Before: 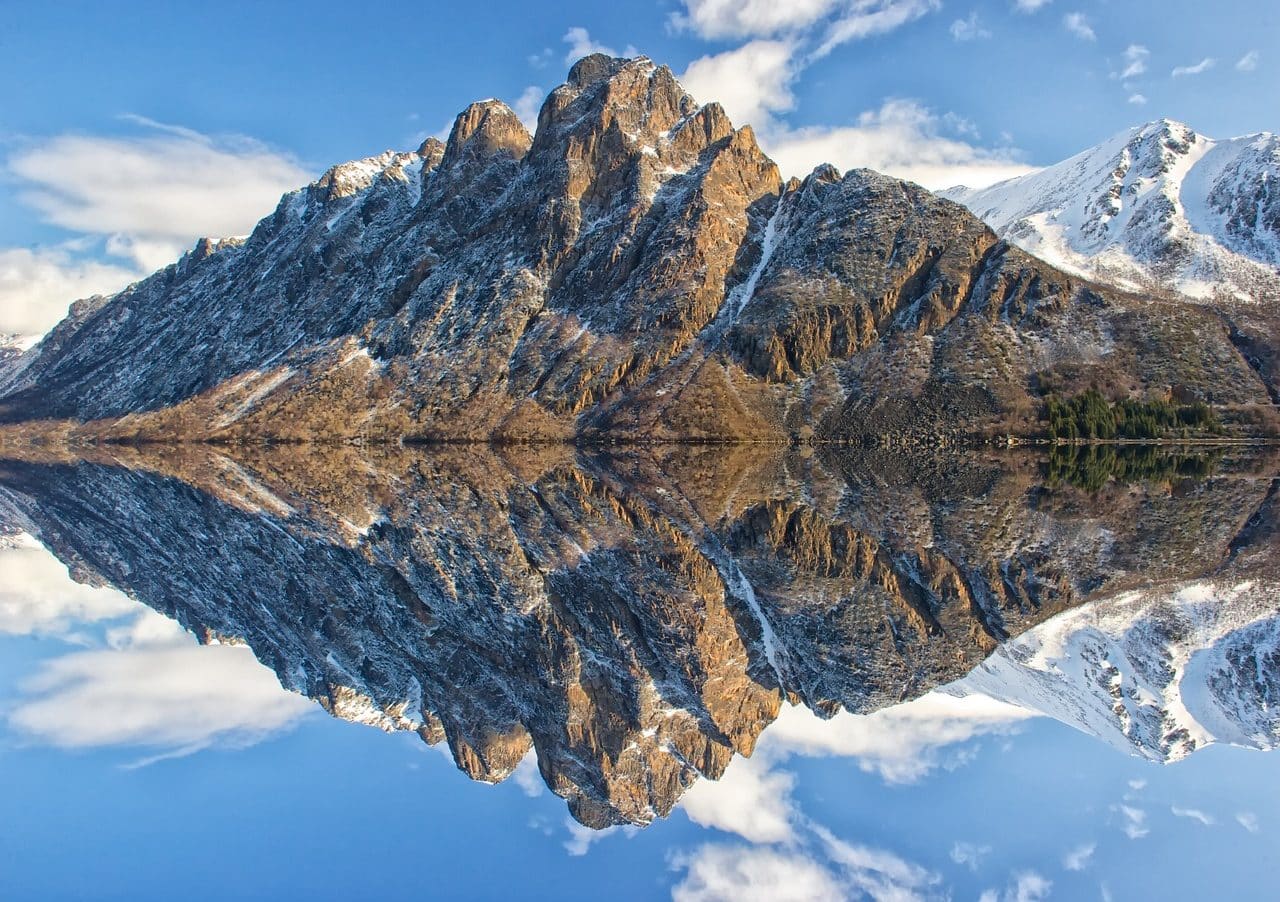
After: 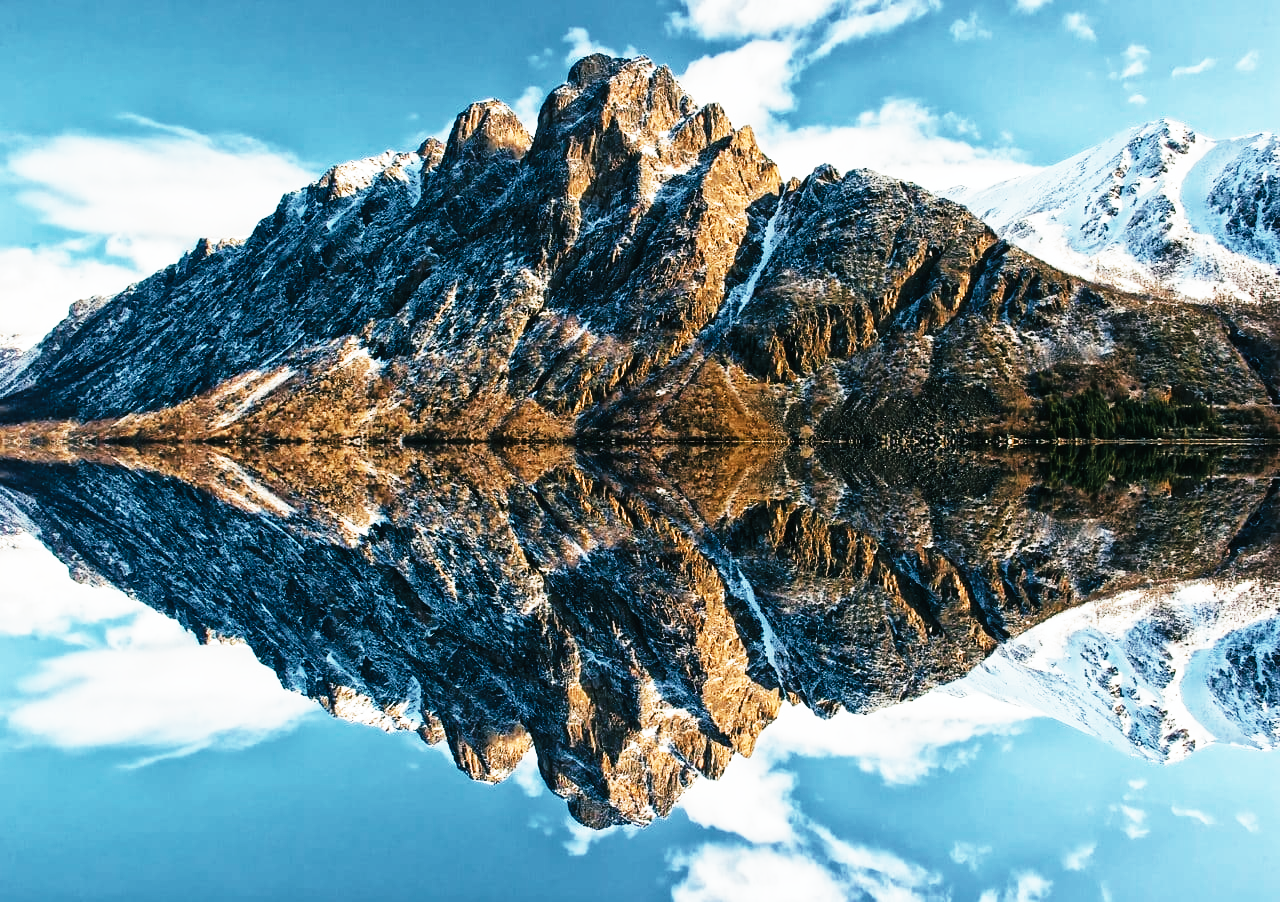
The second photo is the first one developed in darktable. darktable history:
tone curve: curves: ch0 [(0, 0) (0.003, 0.003) (0.011, 0.006) (0.025, 0.01) (0.044, 0.016) (0.069, 0.02) (0.1, 0.025) (0.136, 0.034) (0.177, 0.051) (0.224, 0.08) (0.277, 0.131) (0.335, 0.209) (0.399, 0.328) (0.468, 0.47) (0.543, 0.629) (0.623, 0.788) (0.709, 0.903) (0.801, 0.965) (0.898, 0.989) (1, 1)], preserve colors none
color look up table: target L [98.72, 84.75, 78.68, 55.08, 66.27, 64.54, 74.98, 47.56, 56.59, 55.3, 46.69, 37.77, 27.64, 200.02, 77.26, 58.29, 62.92, 50.2, 41.04, 51.7, 38.23, 40.37, 36.43, 33.94, 15.22, 84.41, 76.72, 47.82, 58.17, 50.04, 55.43, 40.7, 36.53, 35.83, 35.05, 33.89, 27.62, 33.57, 24.73, 17.86, 2.953, 54.37, 69.53, 53.68, 67.81, 50.93, 47.2, 43.79, 11.73], target a [0.366, -1.572, -15.73, -15.88, 1.778, -3.928, -4.214, -23.23, -21.97, 1.729, -14.36, -16.05, -20.31, 0, 4.344, 6.765, 17.04, 20.71, 34.45, 10.1, 29.61, 11.38, 22.14, 20.74, -1.091, 2.326, 15.78, 38.37, 1.342, 31.86, 14.75, -4.04, 29.63, 21.54, -2.673, 0.58, 23.61, -0.024, 34.88, 2.776, 0.738, -15.41, -19, -15.06, -5.936, -12.4, -10.32, -11.7, -17.58], target b [4.584, 20.69, -9.451, -10.16, 42.16, 40.11, 21.78, 21.46, 11.49, 33.03, -3.512, 9.752, 13.17, 0, 17.67, 35.59, 1.729, 31.25, -2.787, 20.59, 32.11, 28.82, 28.99, 35.16, 5.242, -2.741, -12.5, -25.14, -15.9, -15.28, -0.218, -17.04, -12.58, -6.794, -15.58, -18.72, -24.63, -17.71, -34.93, -21.93, 0.264, -10.62, -16.91, -10.78, -1.312, -12.03, -11.5, -6.89, 0.46], num patches 49
